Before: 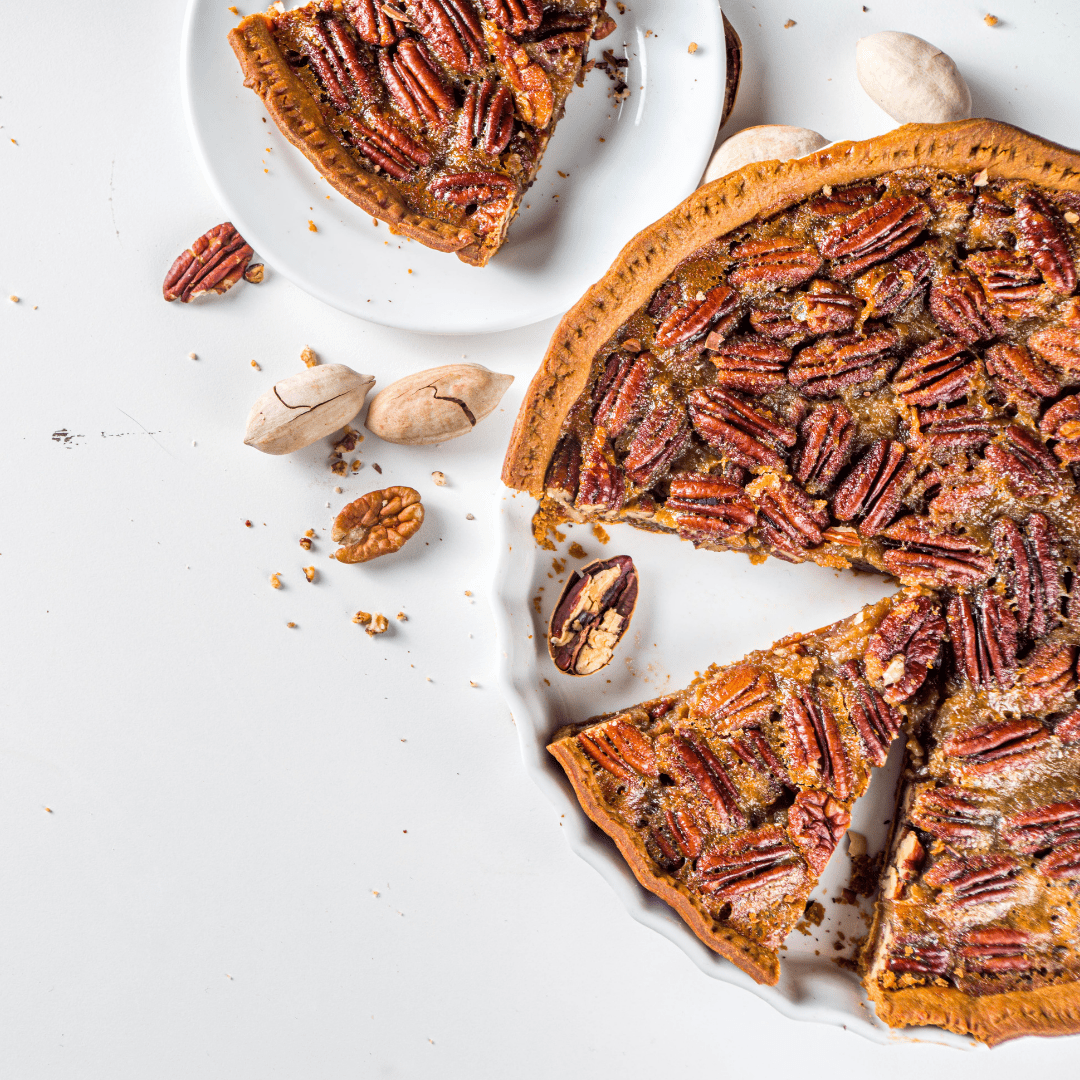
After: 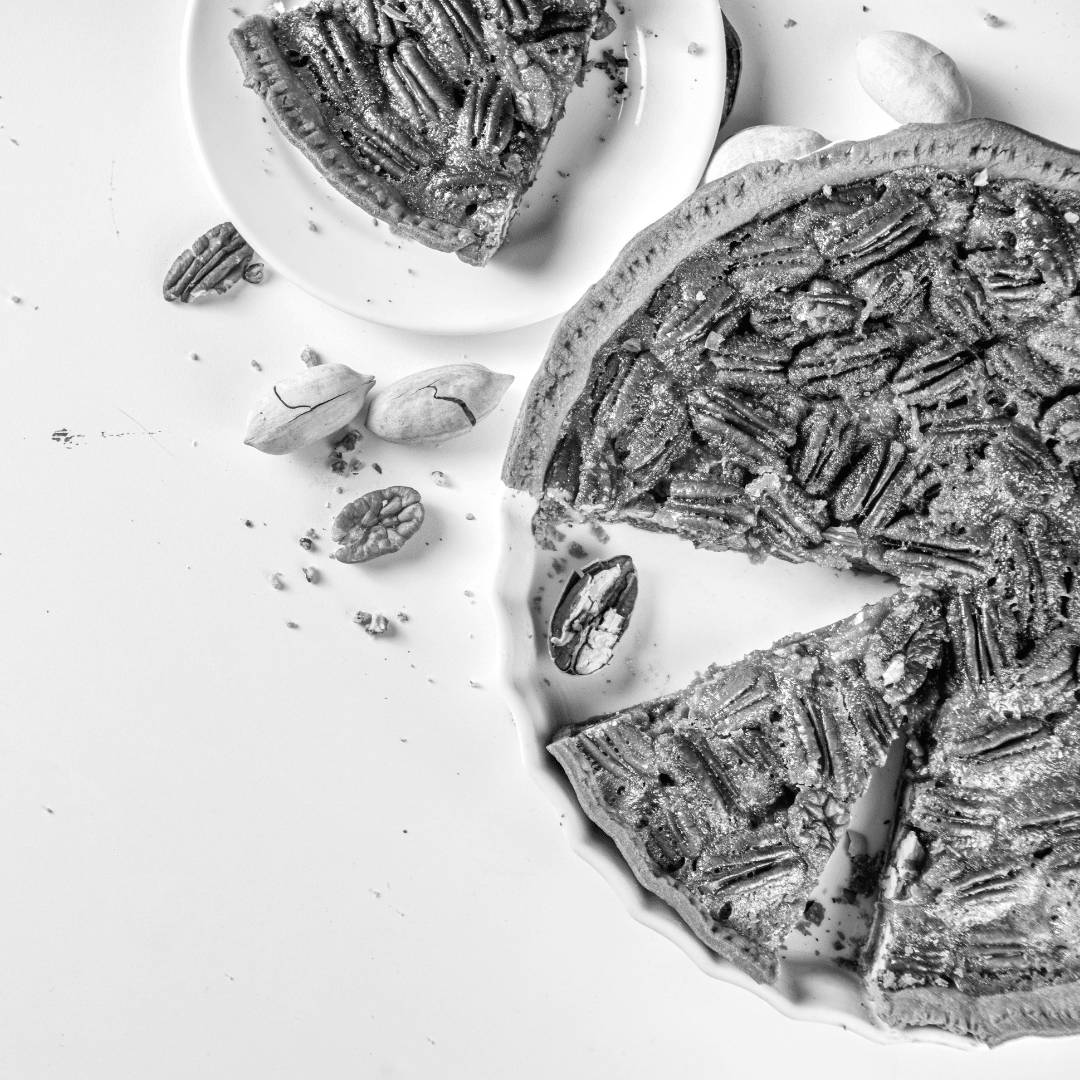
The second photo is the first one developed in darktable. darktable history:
monochrome: a 30.25, b 92.03
exposure: black level correction 0, exposure 0.2 EV, compensate exposure bias true, compensate highlight preservation false
white balance: red 1, blue 1
